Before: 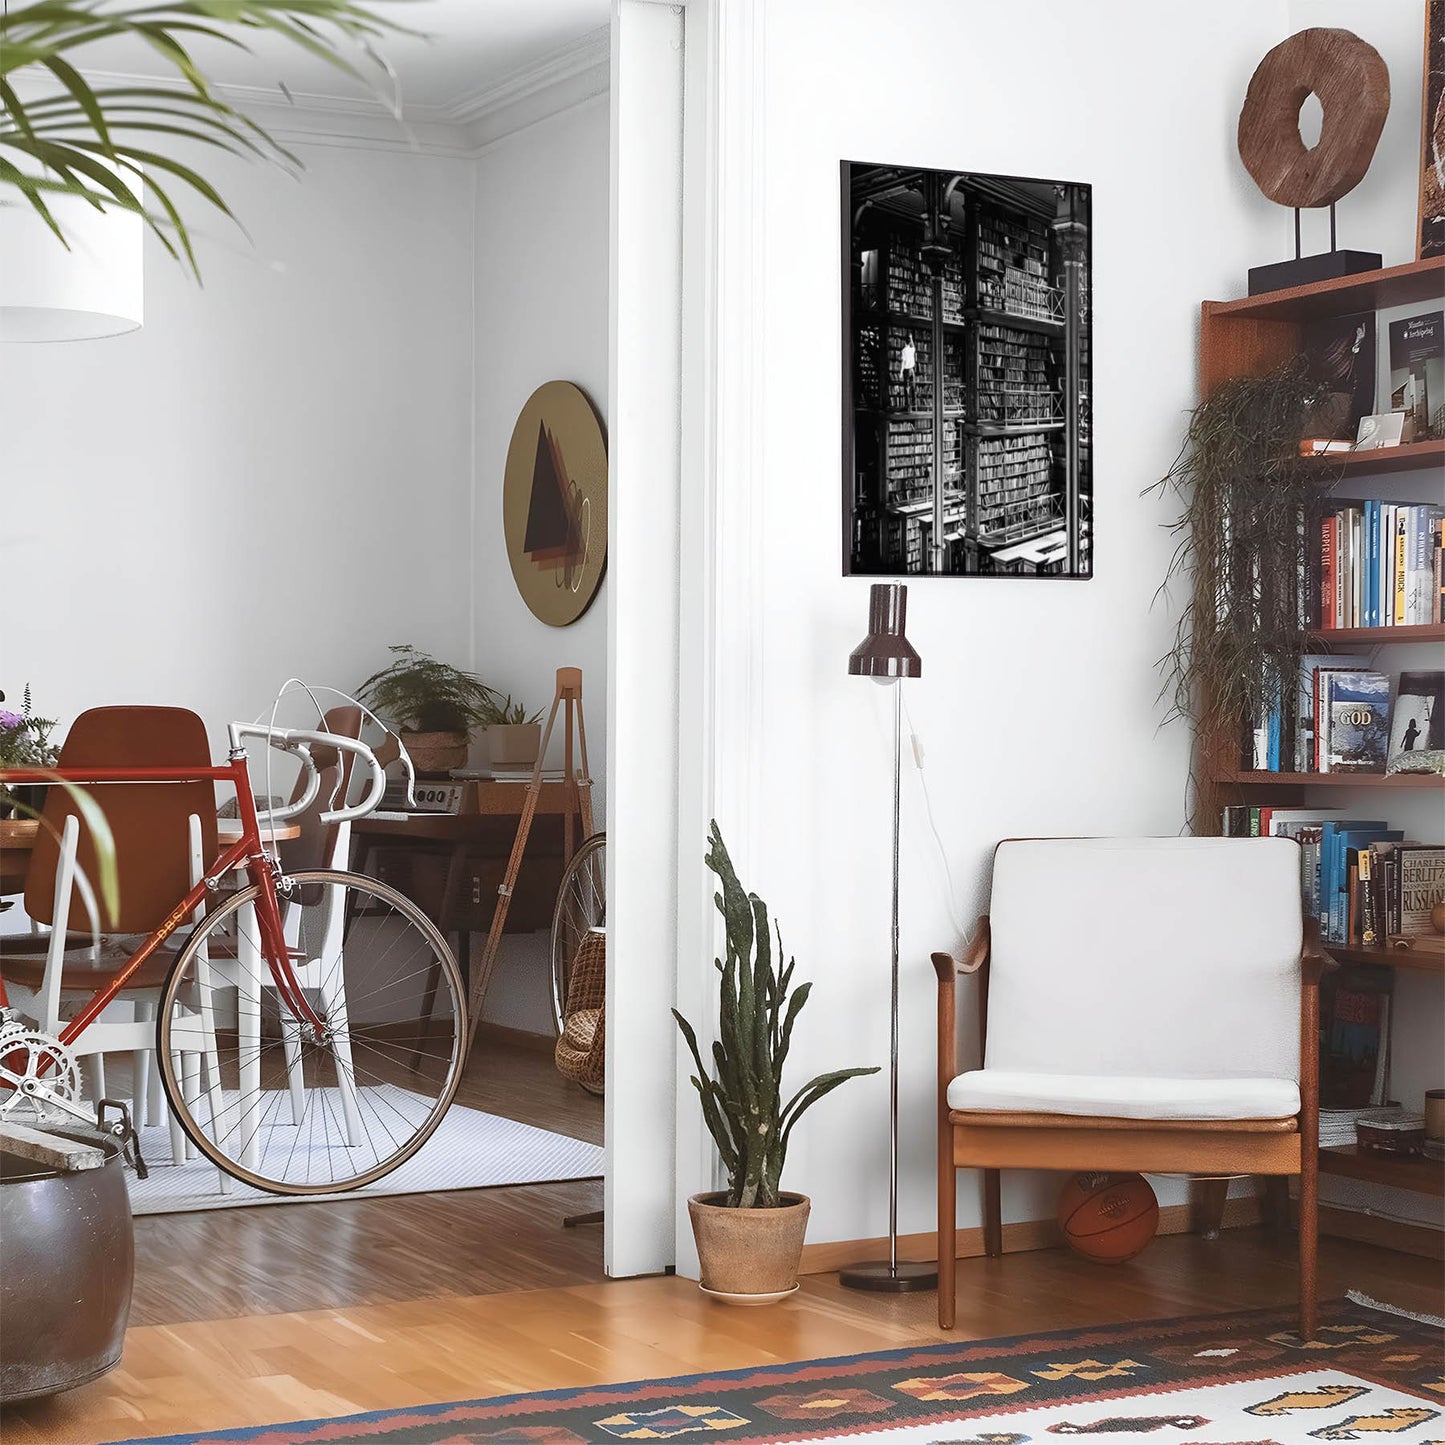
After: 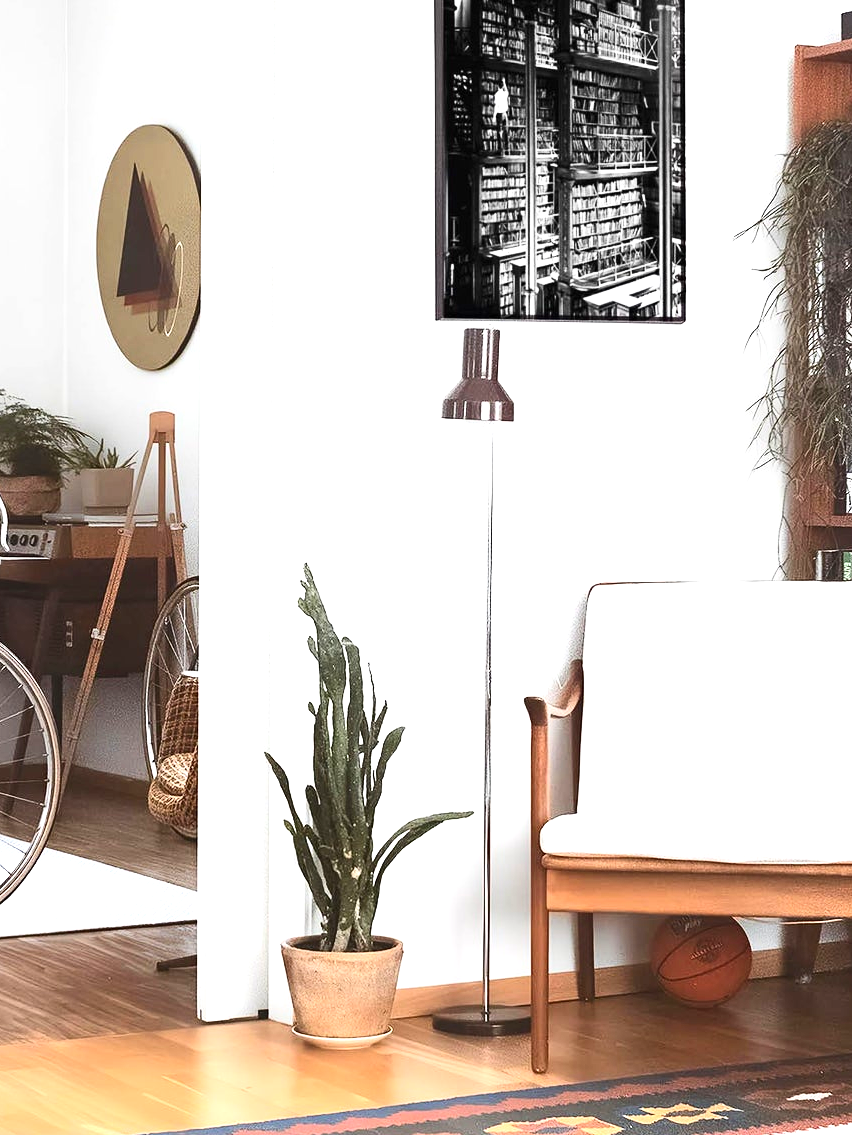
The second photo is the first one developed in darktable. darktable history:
contrast brightness saturation: contrast 0.218
crop and rotate: left 28.209%, top 17.756%, right 12.77%, bottom 3.644%
exposure: black level correction 0, exposure 1.098 EV, compensate highlight preservation false
